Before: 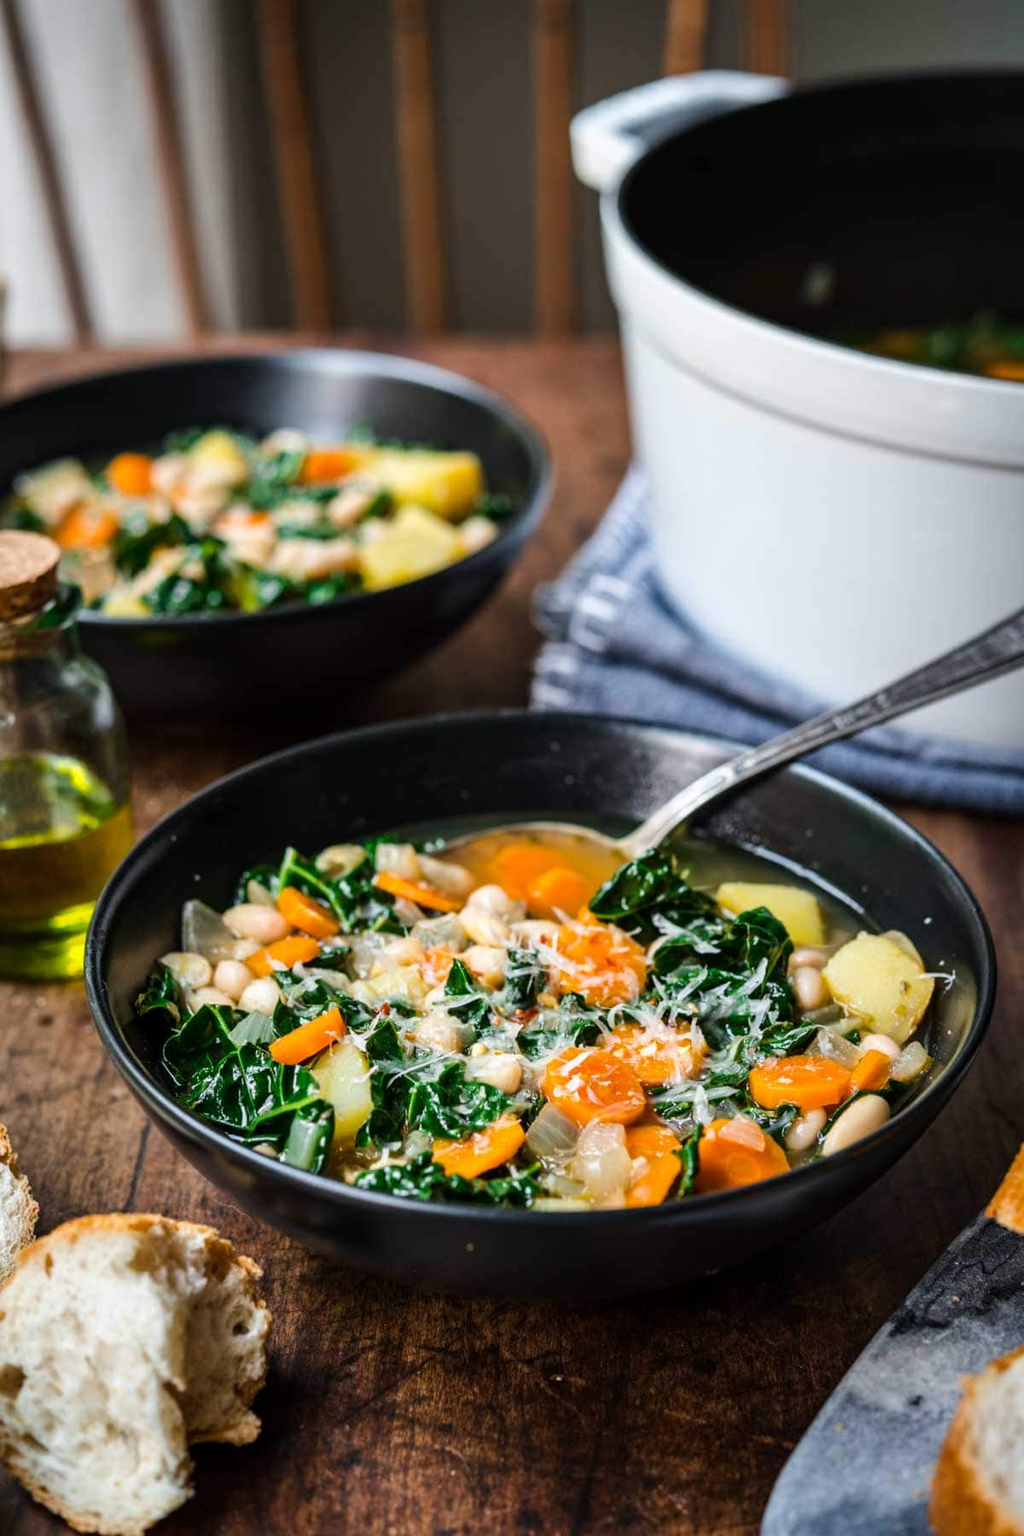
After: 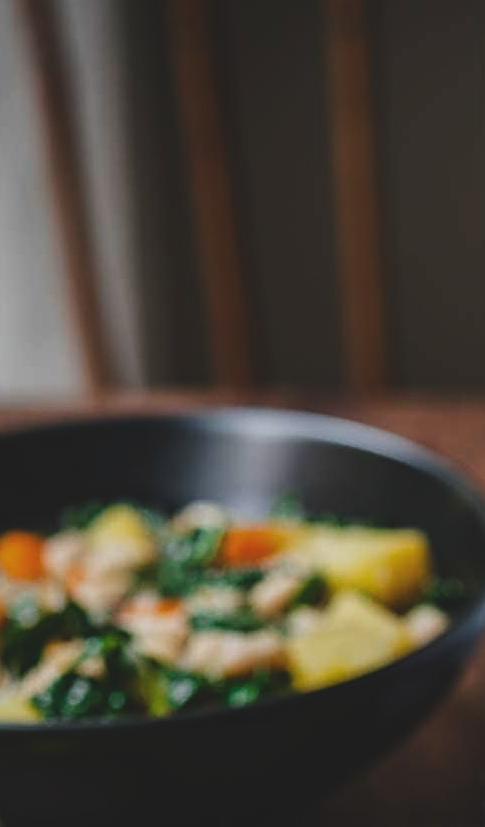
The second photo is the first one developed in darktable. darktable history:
crop and rotate: left 11.169%, top 0.057%, right 48.379%, bottom 53.969%
sharpen: on, module defaults
exposure: black level correction -0.037, exposure -0.498 EV, compensate highlight preservation false
tone equalizer: edges refinement/feathering 500, mask exposure compensation -1.57 EV, preserve details no
contrast brightness saturation: contrast 0.066, brightness -0.129, saturation 0.047
